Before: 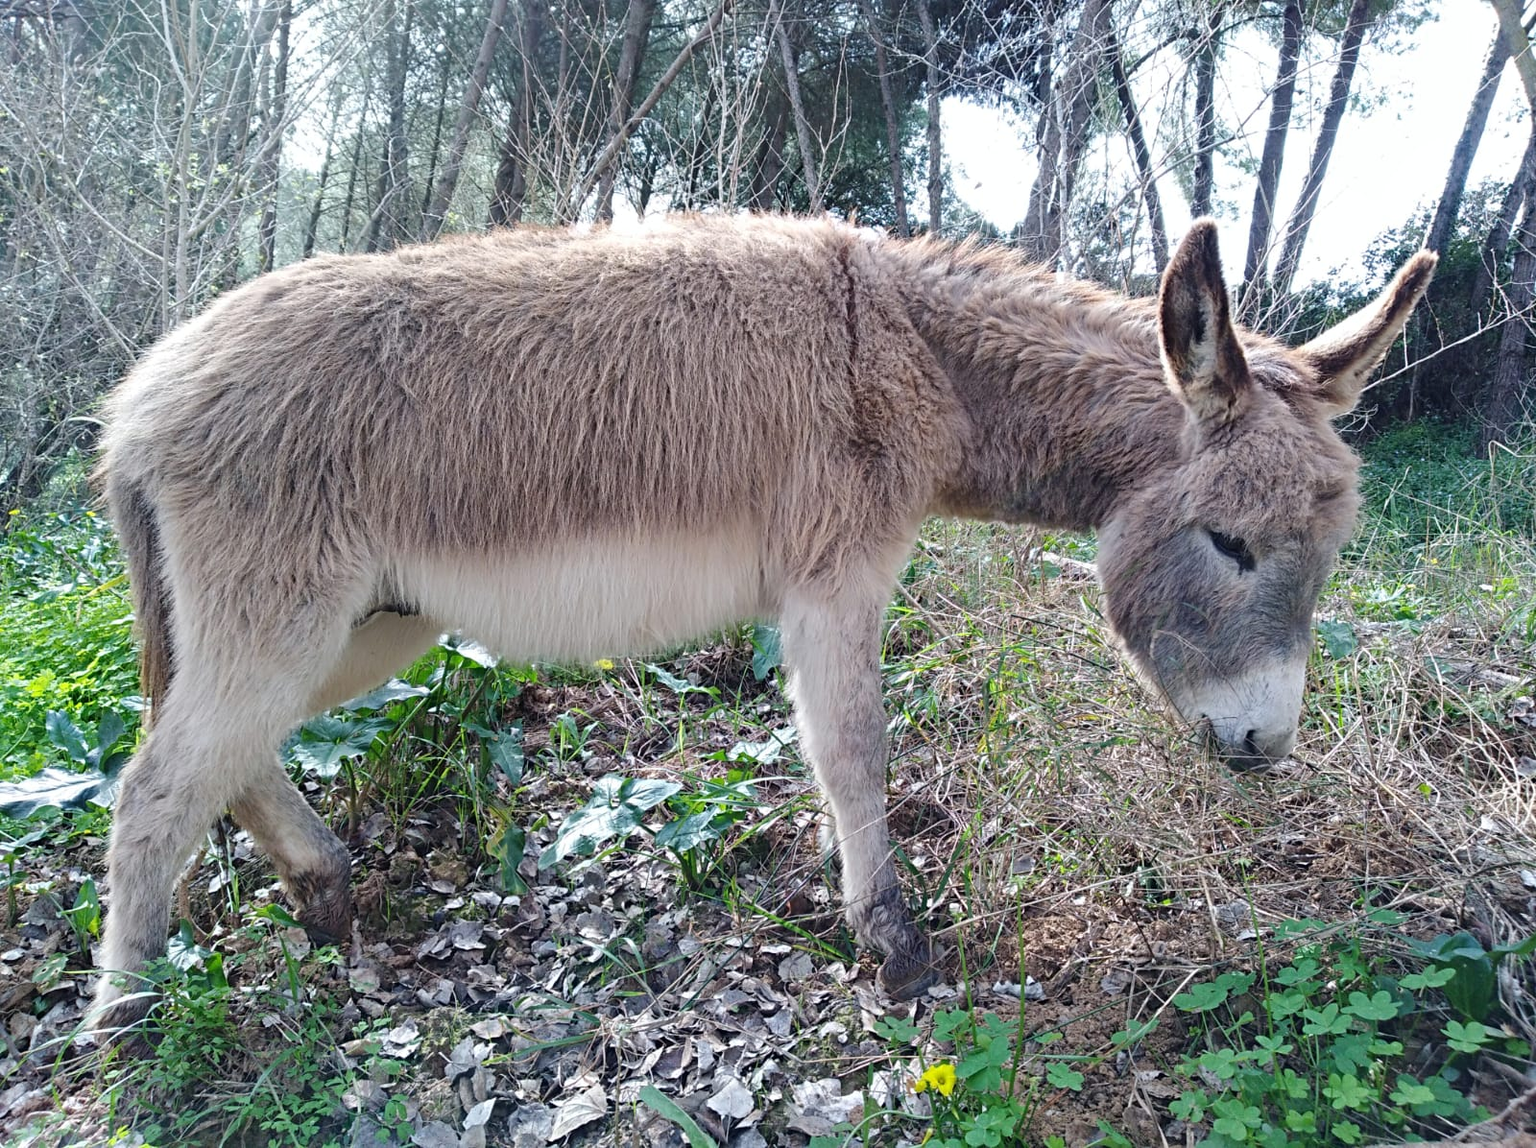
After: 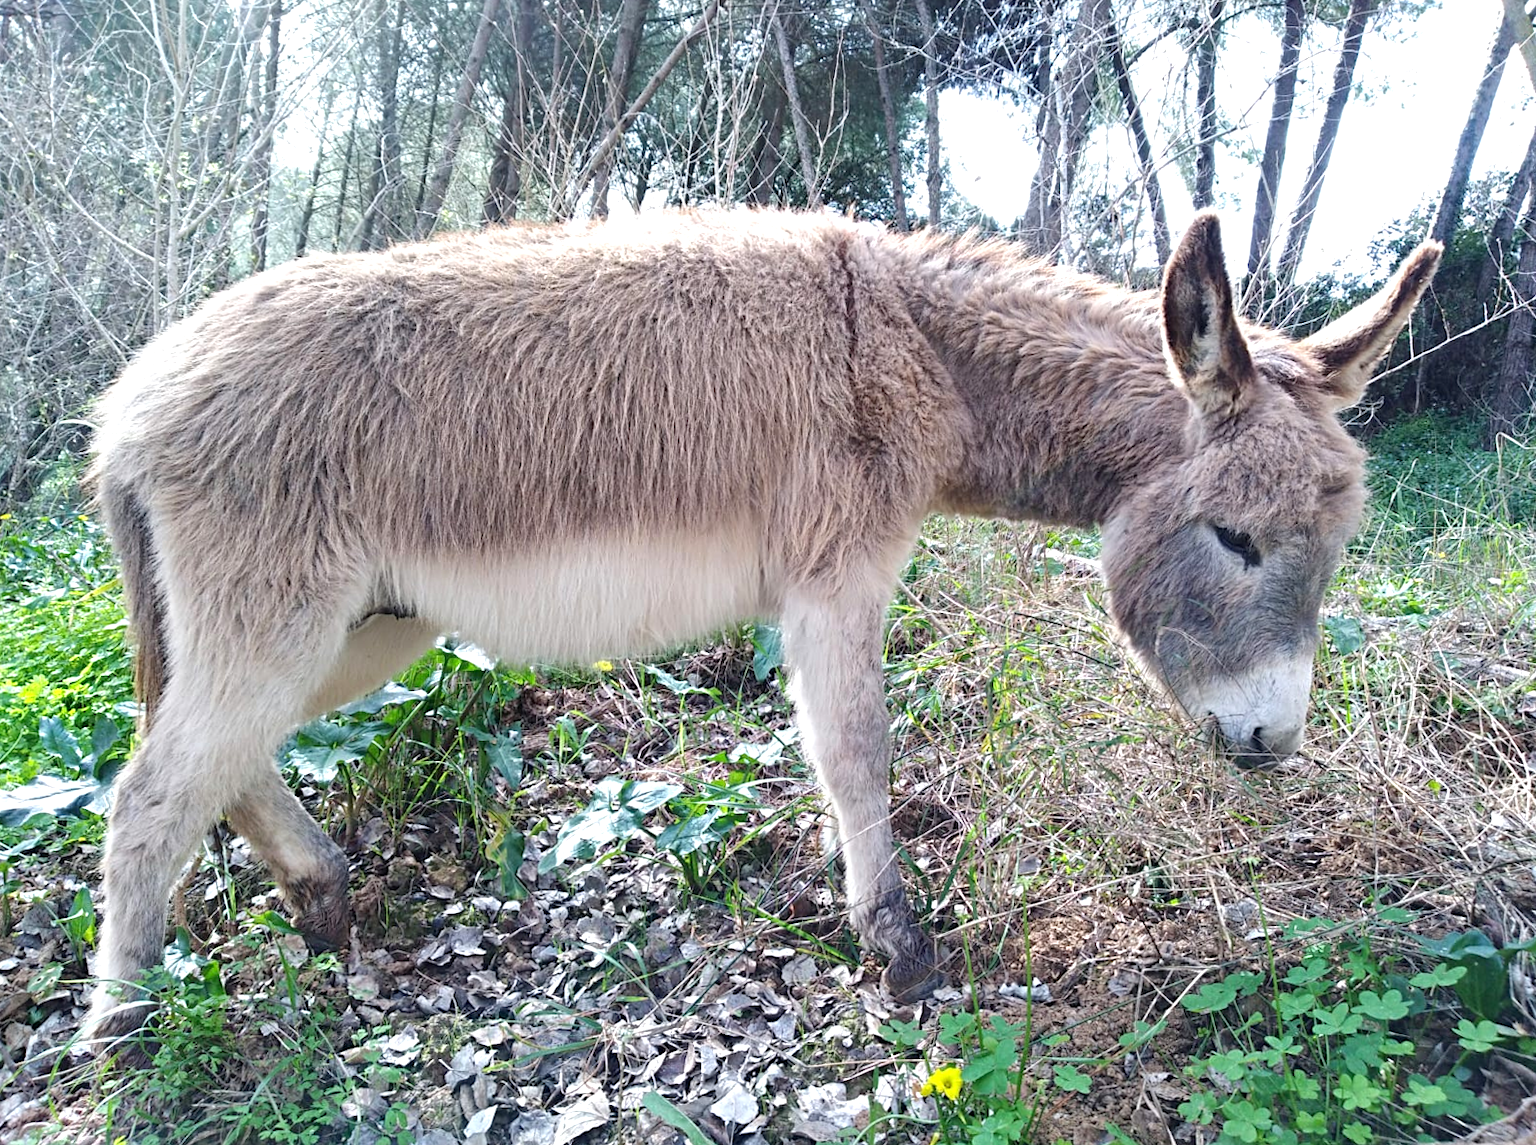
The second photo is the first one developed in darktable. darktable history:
exposure: black level correction 0.001, exposure 0.5 EV, compensate exposure bias true, compensate highlight preservation false
rotate and perspective: rotation -0.45°, automatic cropping original format, crop left 0.008, crop right 0.992, crop top 0.012, crop bottom 0.988
